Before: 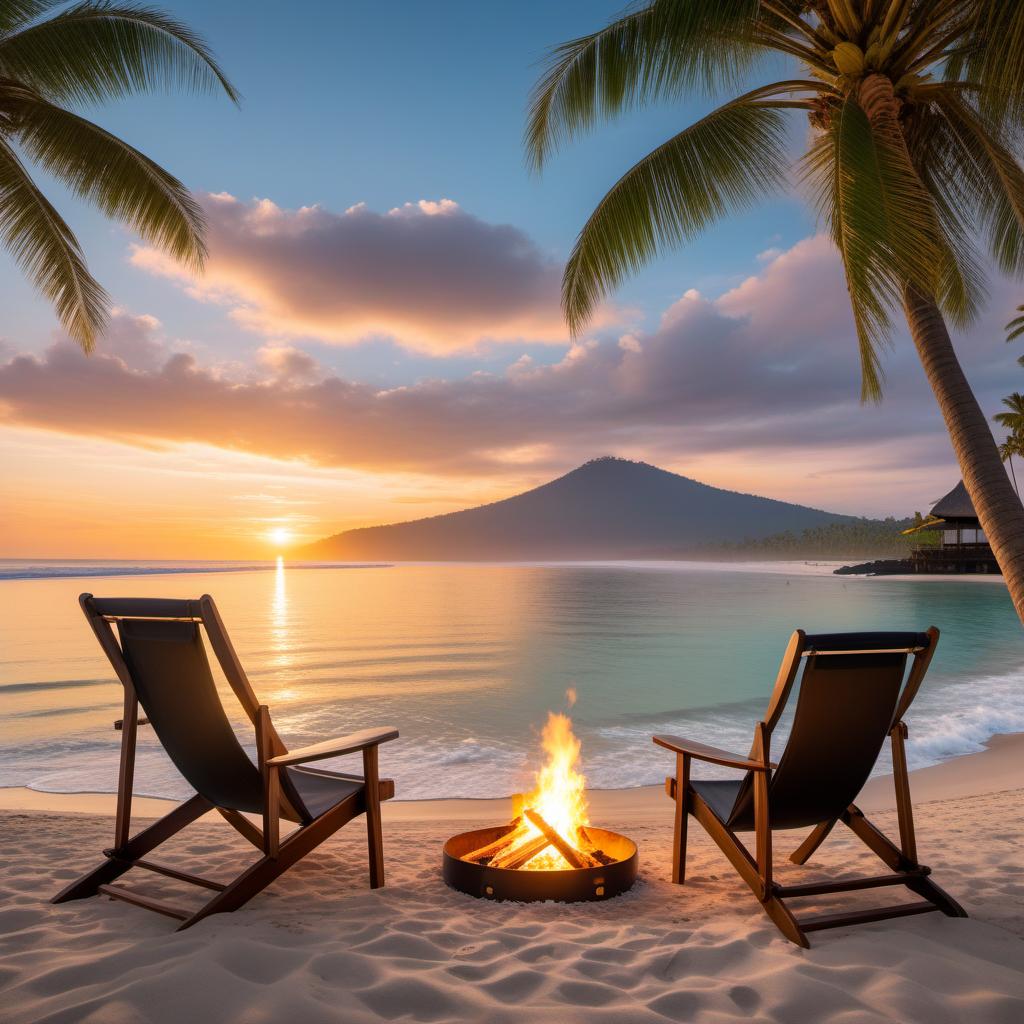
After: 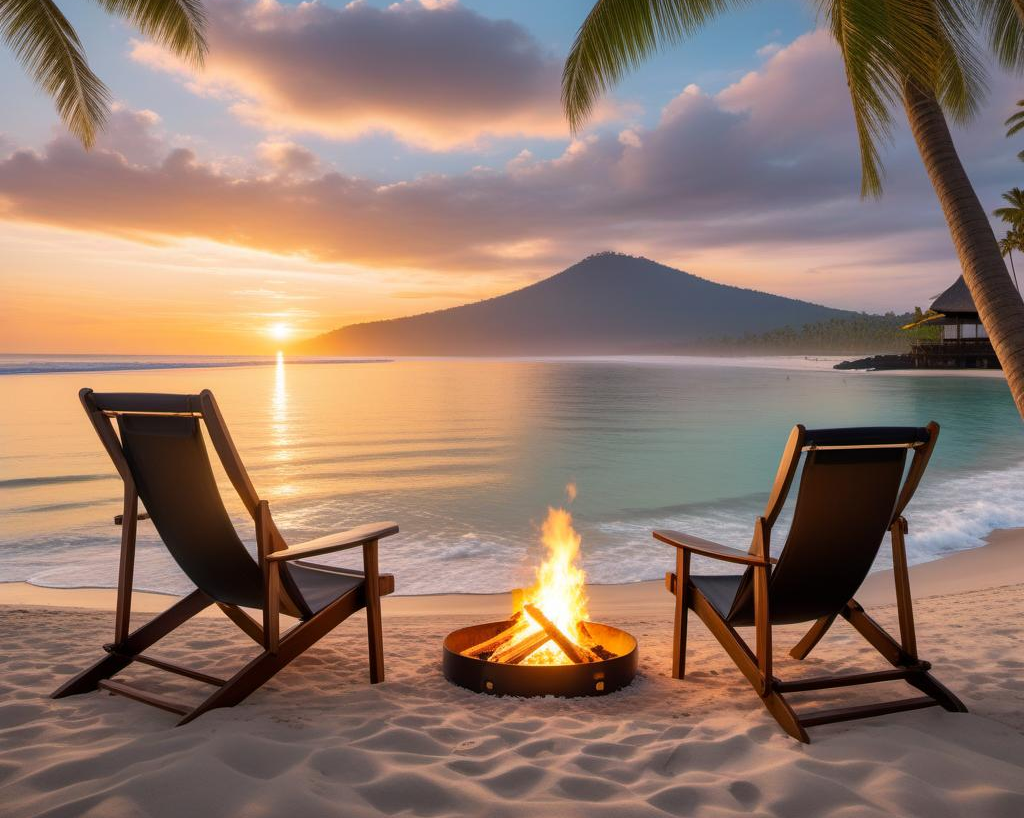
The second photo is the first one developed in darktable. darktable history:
crop and rotate: top 20.071%
